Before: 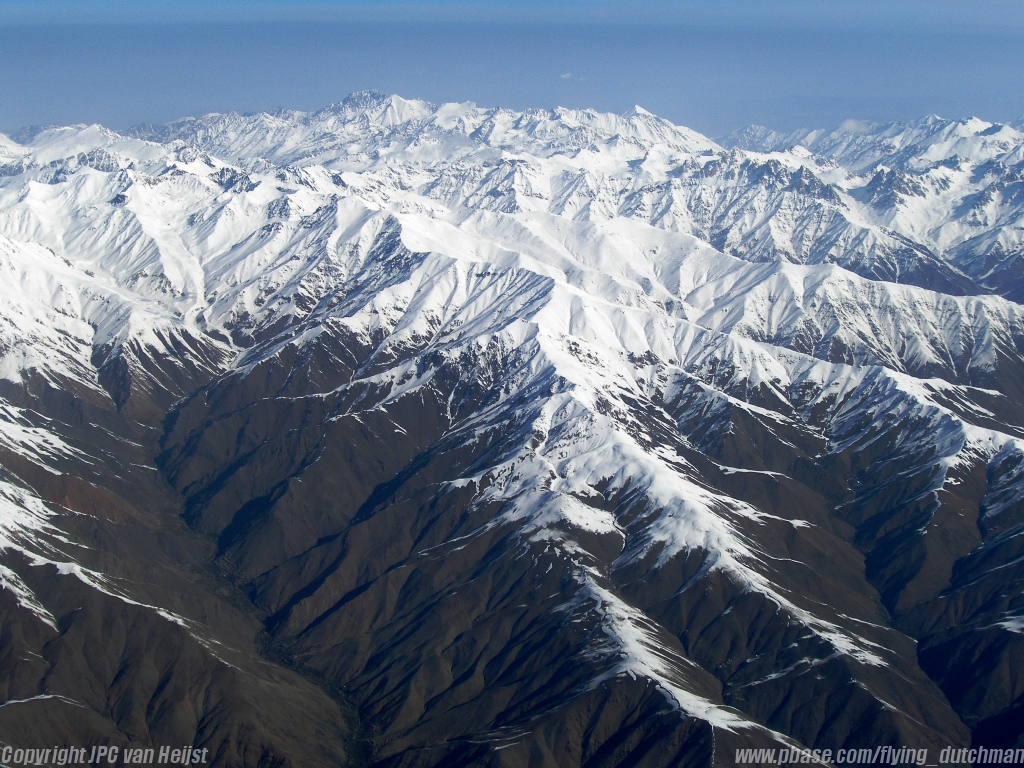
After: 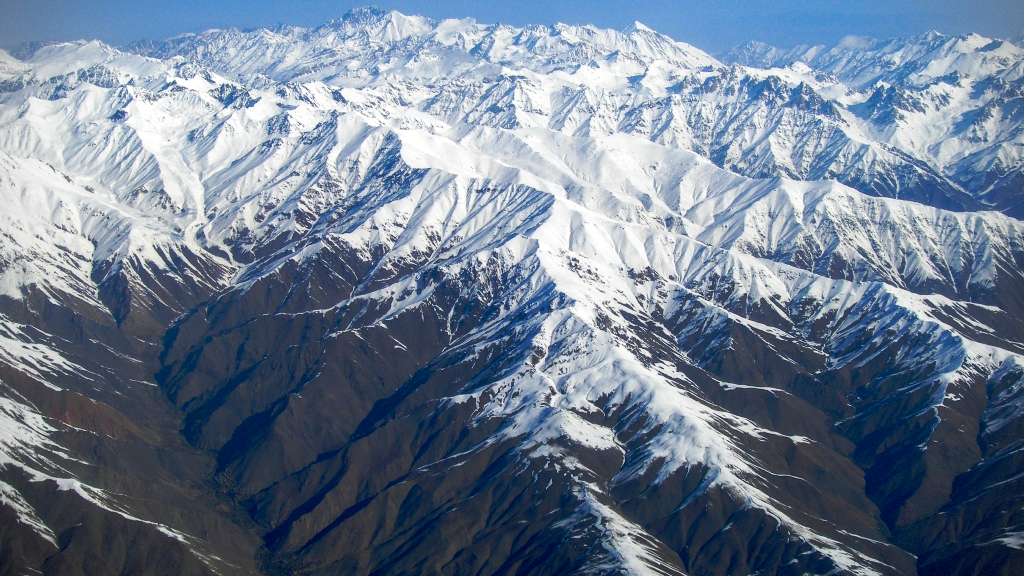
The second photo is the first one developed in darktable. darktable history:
crop: top 11.039%, bottom 13.902%
contrast brightness saturation: saturation 0.505
local contrast: on, module defaults
vignetting: dithering 8-bit output
